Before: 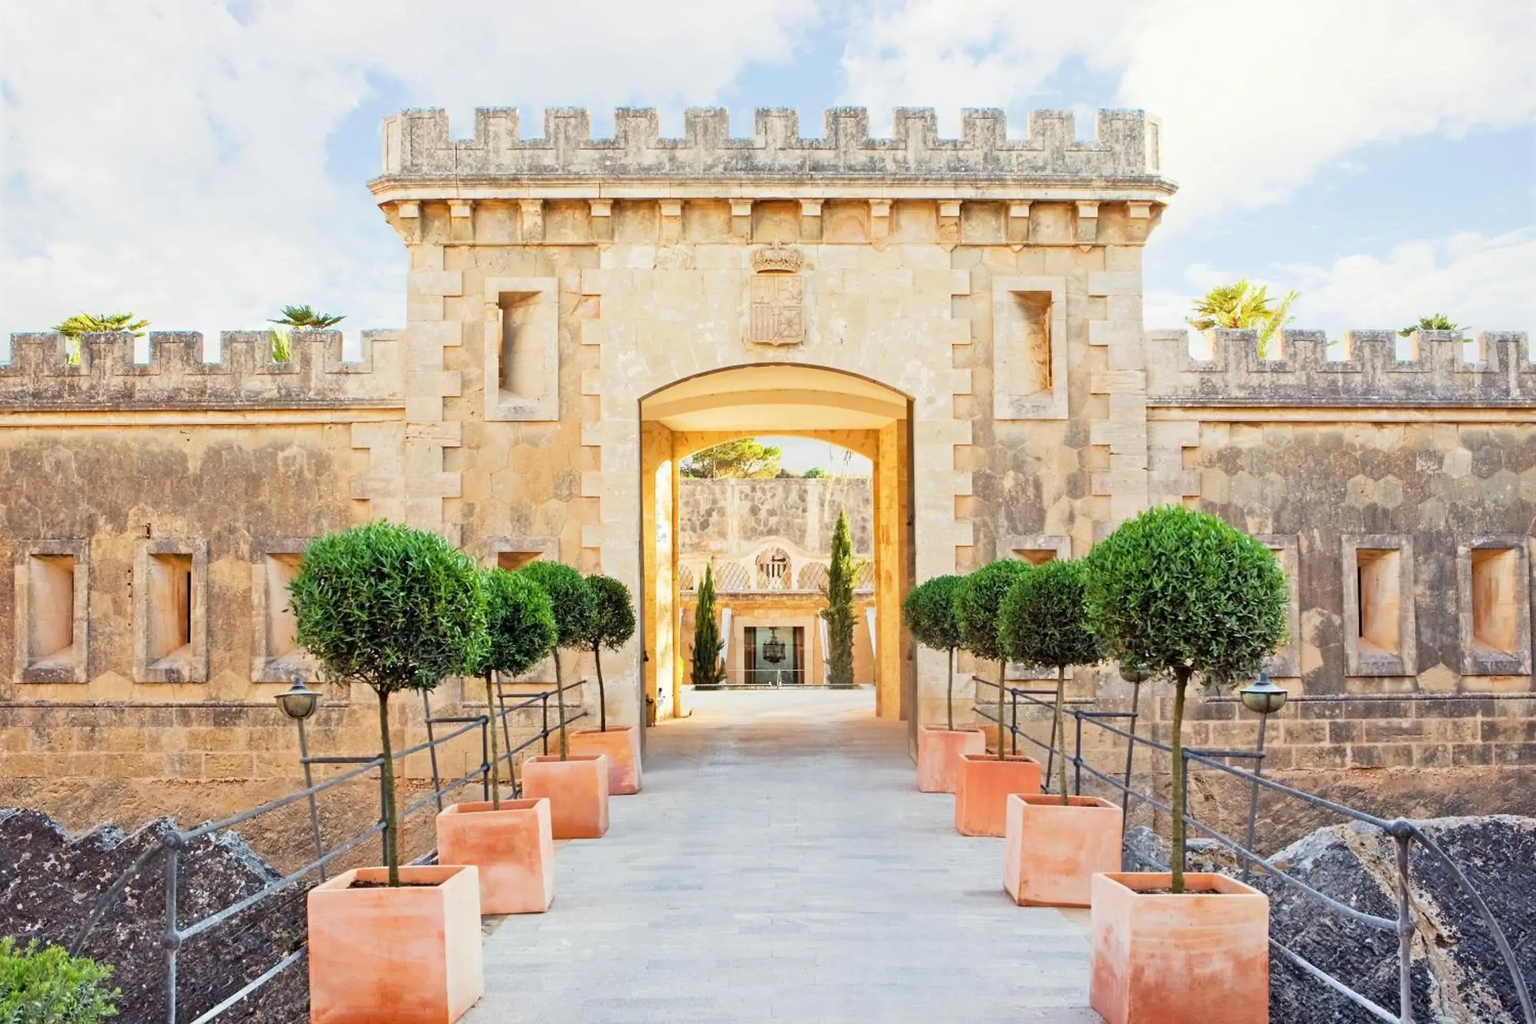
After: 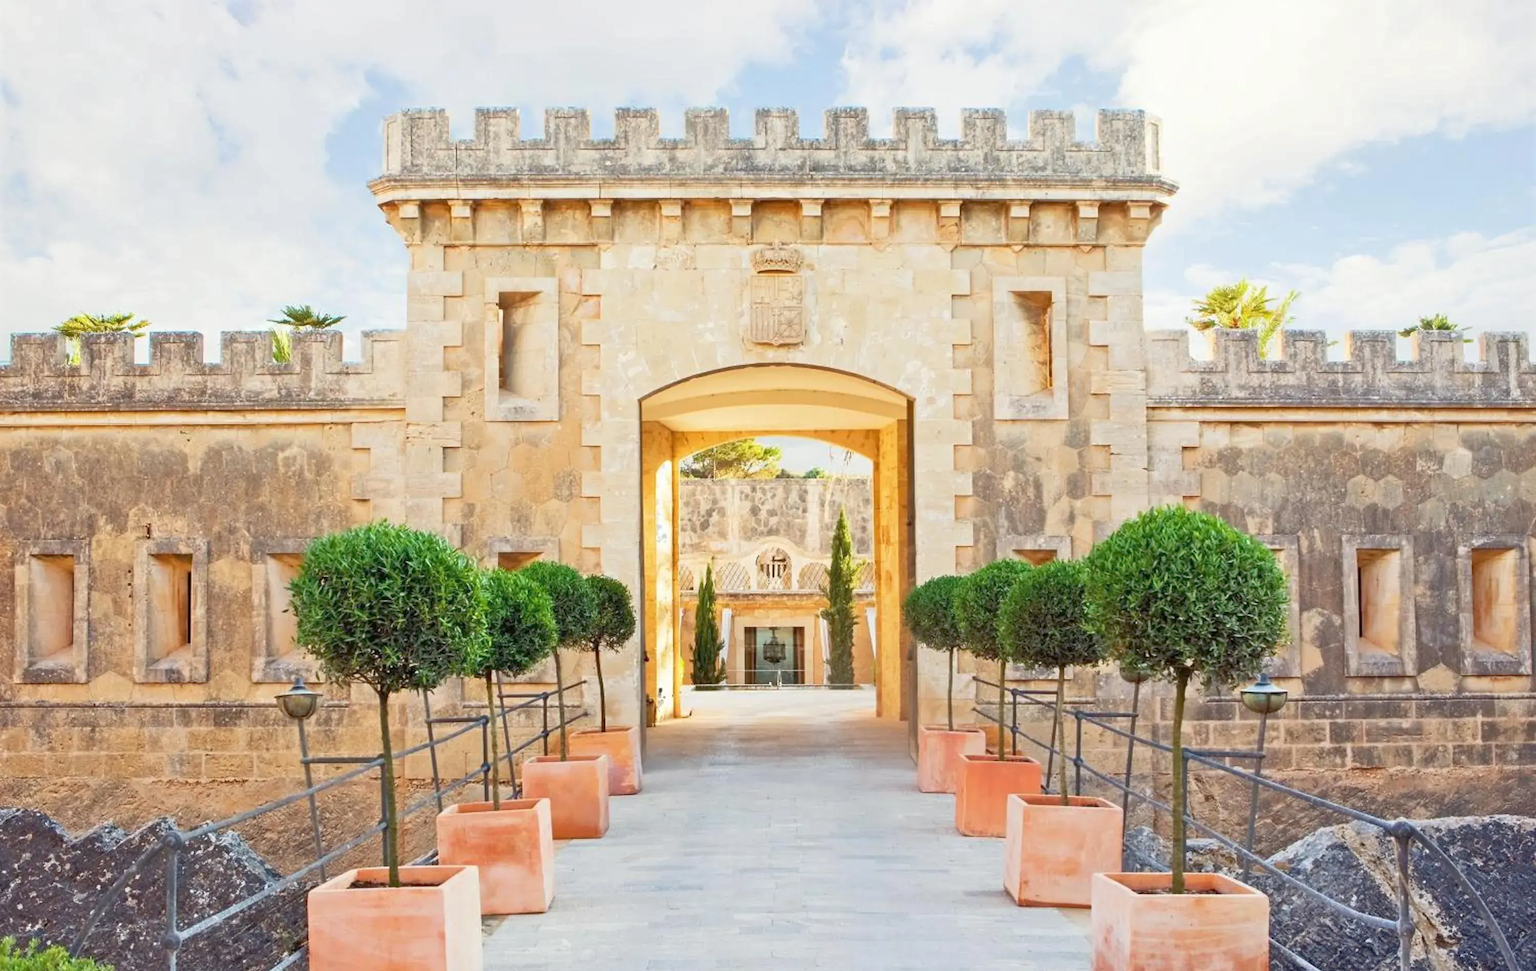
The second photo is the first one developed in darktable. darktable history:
crop and rotate: top 0%, bottom 5.097%
shadows and highlights: shadows 62.66, white point adjustment 0.37, highlights -34.44, compress 83.82%
rgb curve: curves: ch0 [(0, 0) (0.072, 0.166) (0.217, 0.293) (0.414, 0.42) (1, 1)], compensate middle gray true, preserve colors basic power
